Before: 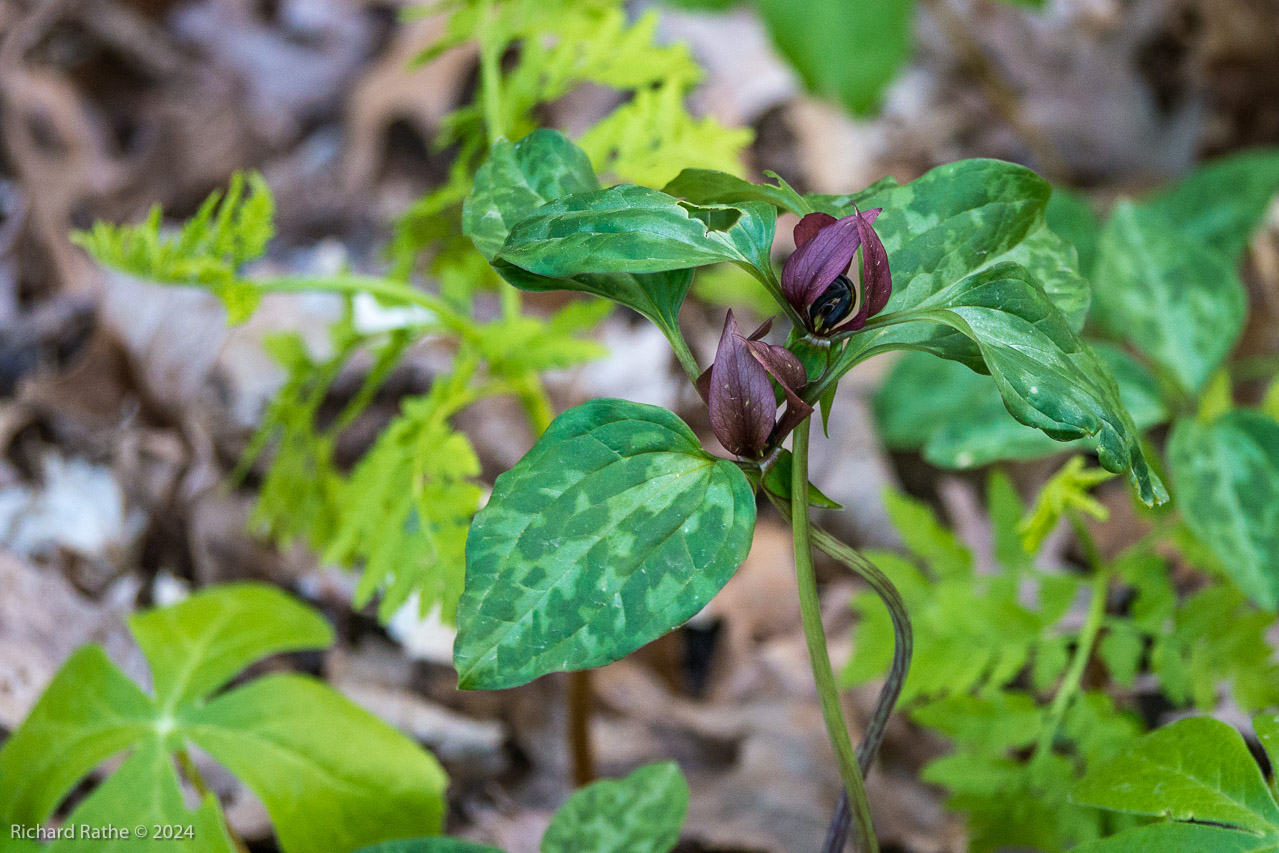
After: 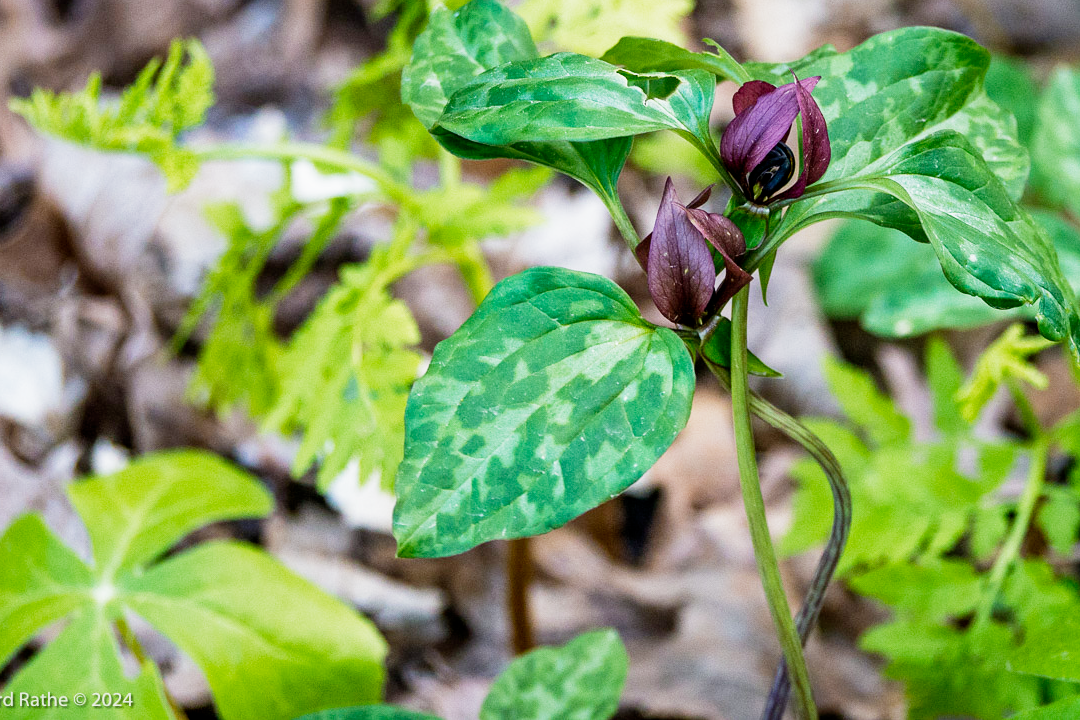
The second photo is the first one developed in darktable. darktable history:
filmic rgb: middle gray luminance 12.74%, black relative exposure -10.13 EV, white relative exposure 3.47 EV, threshold 6 EV, target black luminance 0%, hardness 5.74, latitude 44.69%, contrast 1.221, highlights saturation mix 5%, shadows ↔ highlights balance 26.78%, add noise in highlights 0, preserve chrominance no, color science v3 (2019), use custom middle-gray values true, iterations of high-quality reconstruction 0, contrast in highlights soft, enable highlight reconstruction true
crop and rotate: left 4.842%, top 15.51%, right 10.668%
